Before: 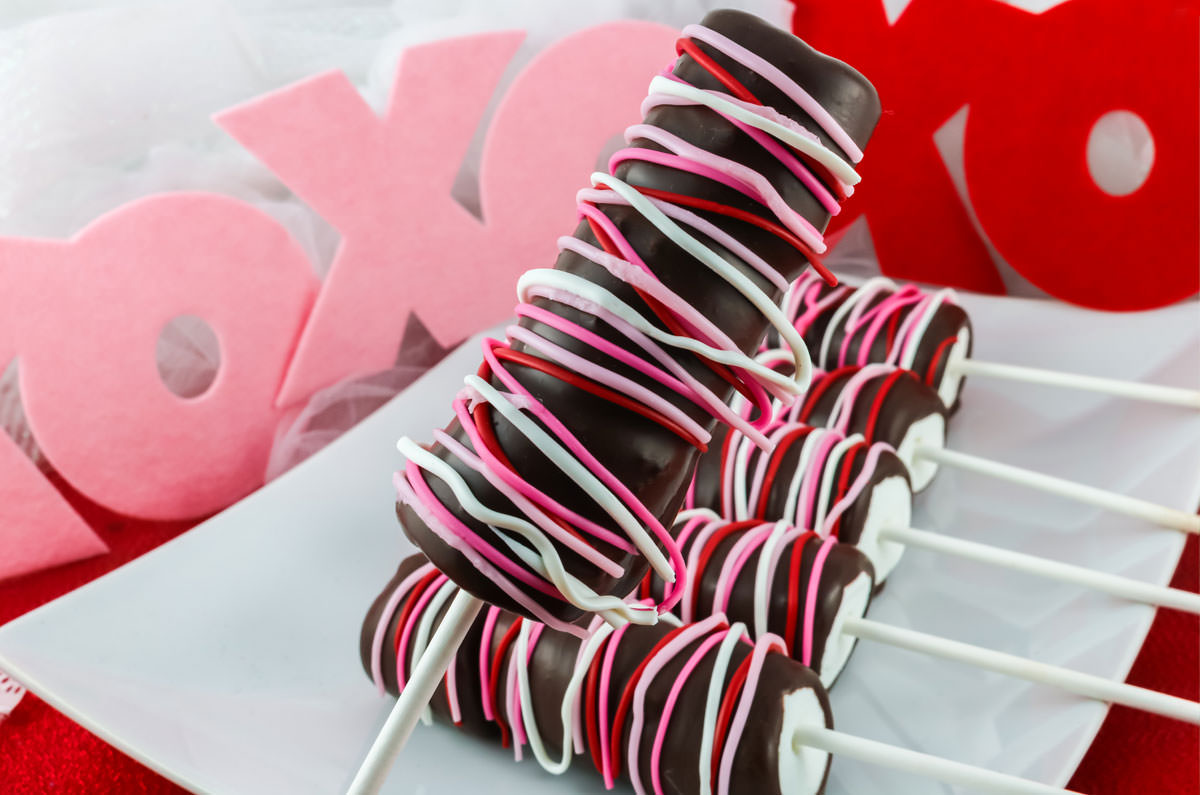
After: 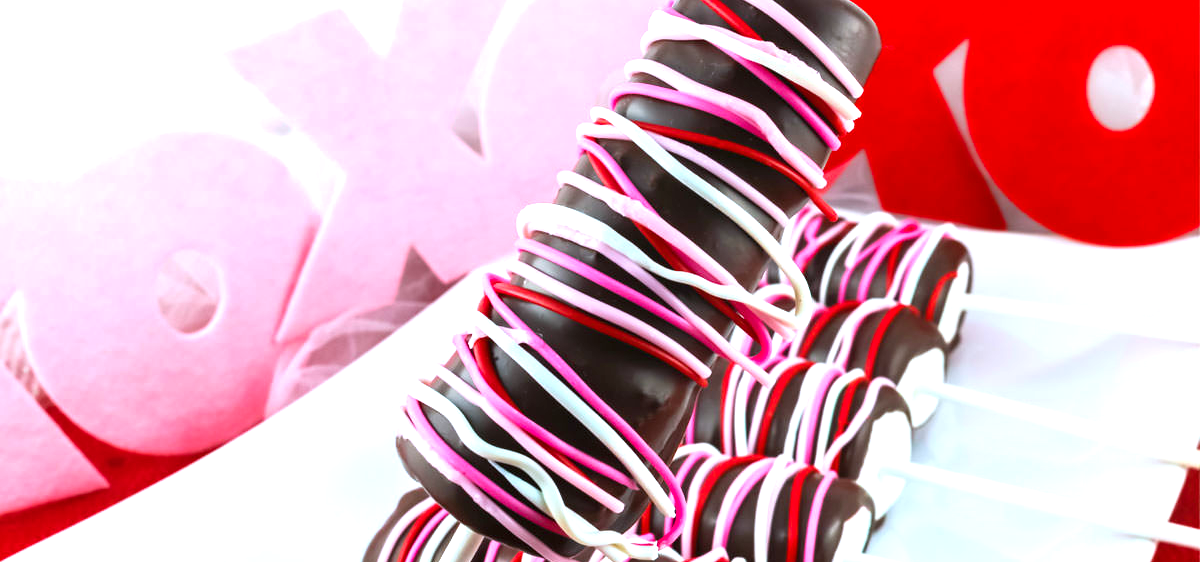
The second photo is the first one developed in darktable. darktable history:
crop and rotate: top 8.293%, bottom 20.996%
white balance: red 0.954, blue 1.079
color balance rgb: perceptual saturation grading › global saturation 10%, global vibrance 10%
exposure: black level correction 0, exposure 1.015 EV, compensate exposure bias true, compensate highlight preservation false
